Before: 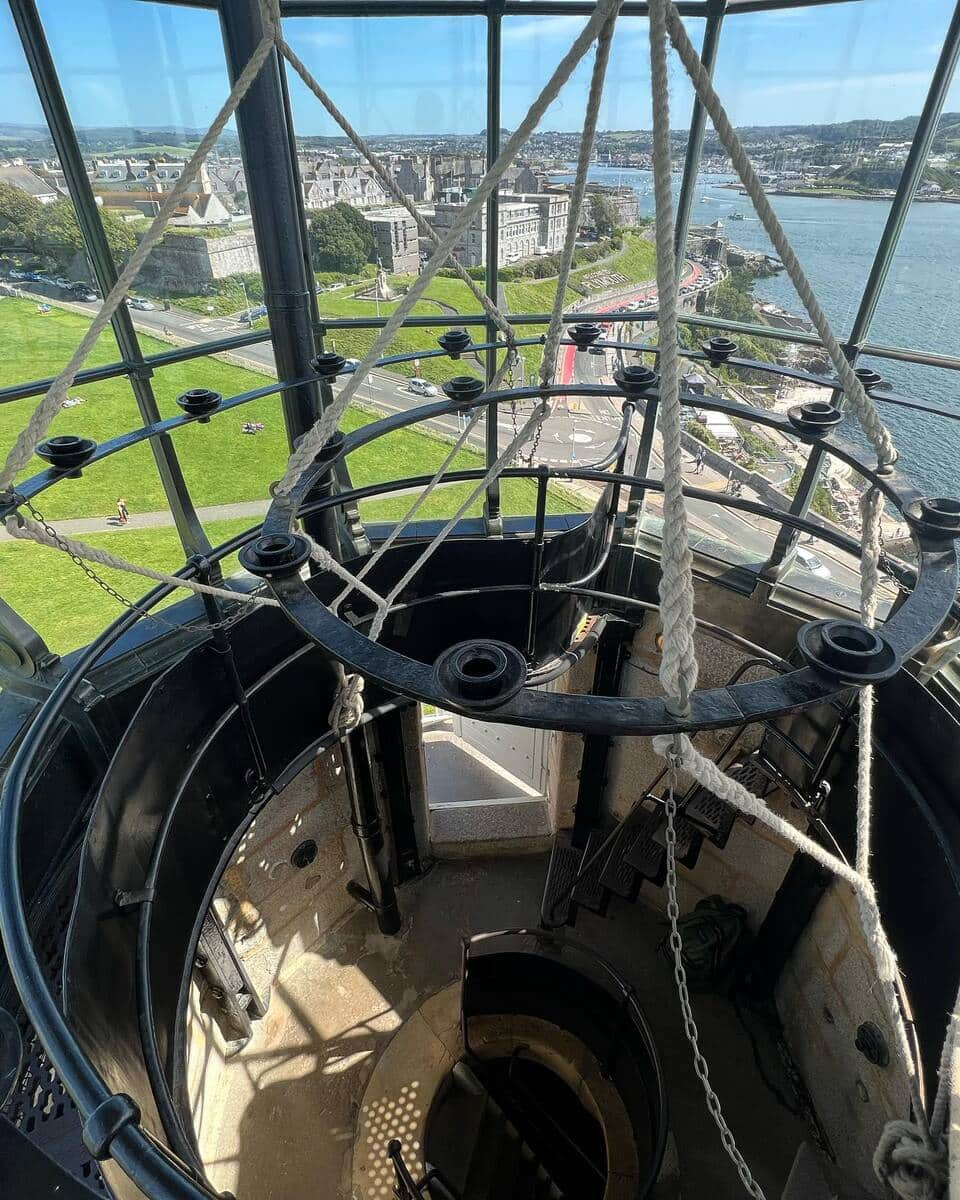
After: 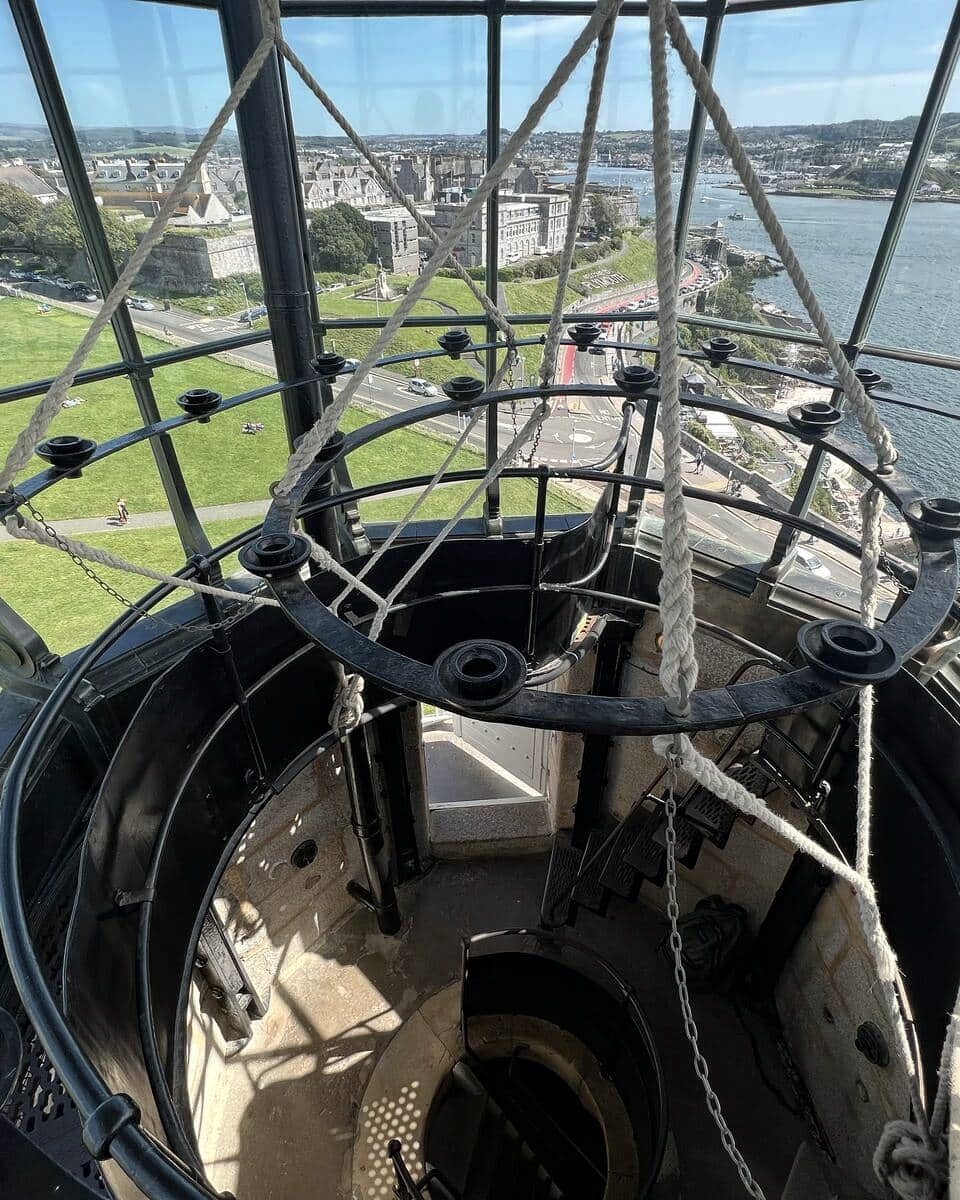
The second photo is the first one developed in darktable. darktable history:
haze removal: compatibility mode true, adaptive false
contrast brightness saturation: contrast 0.103, saturation -0.297
